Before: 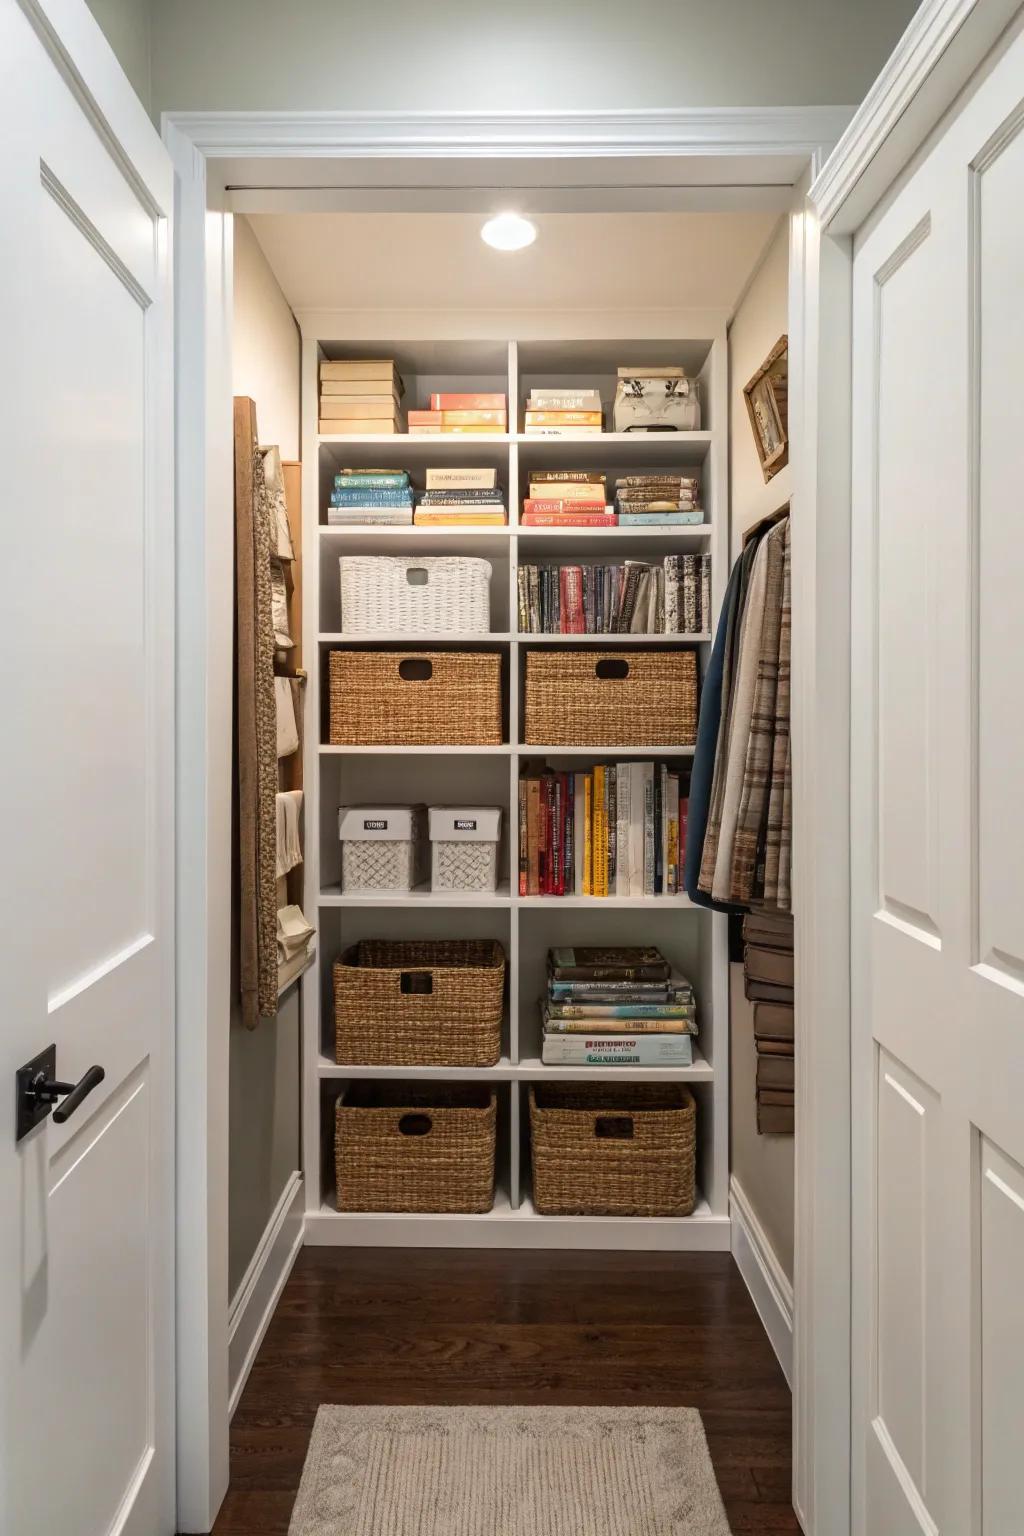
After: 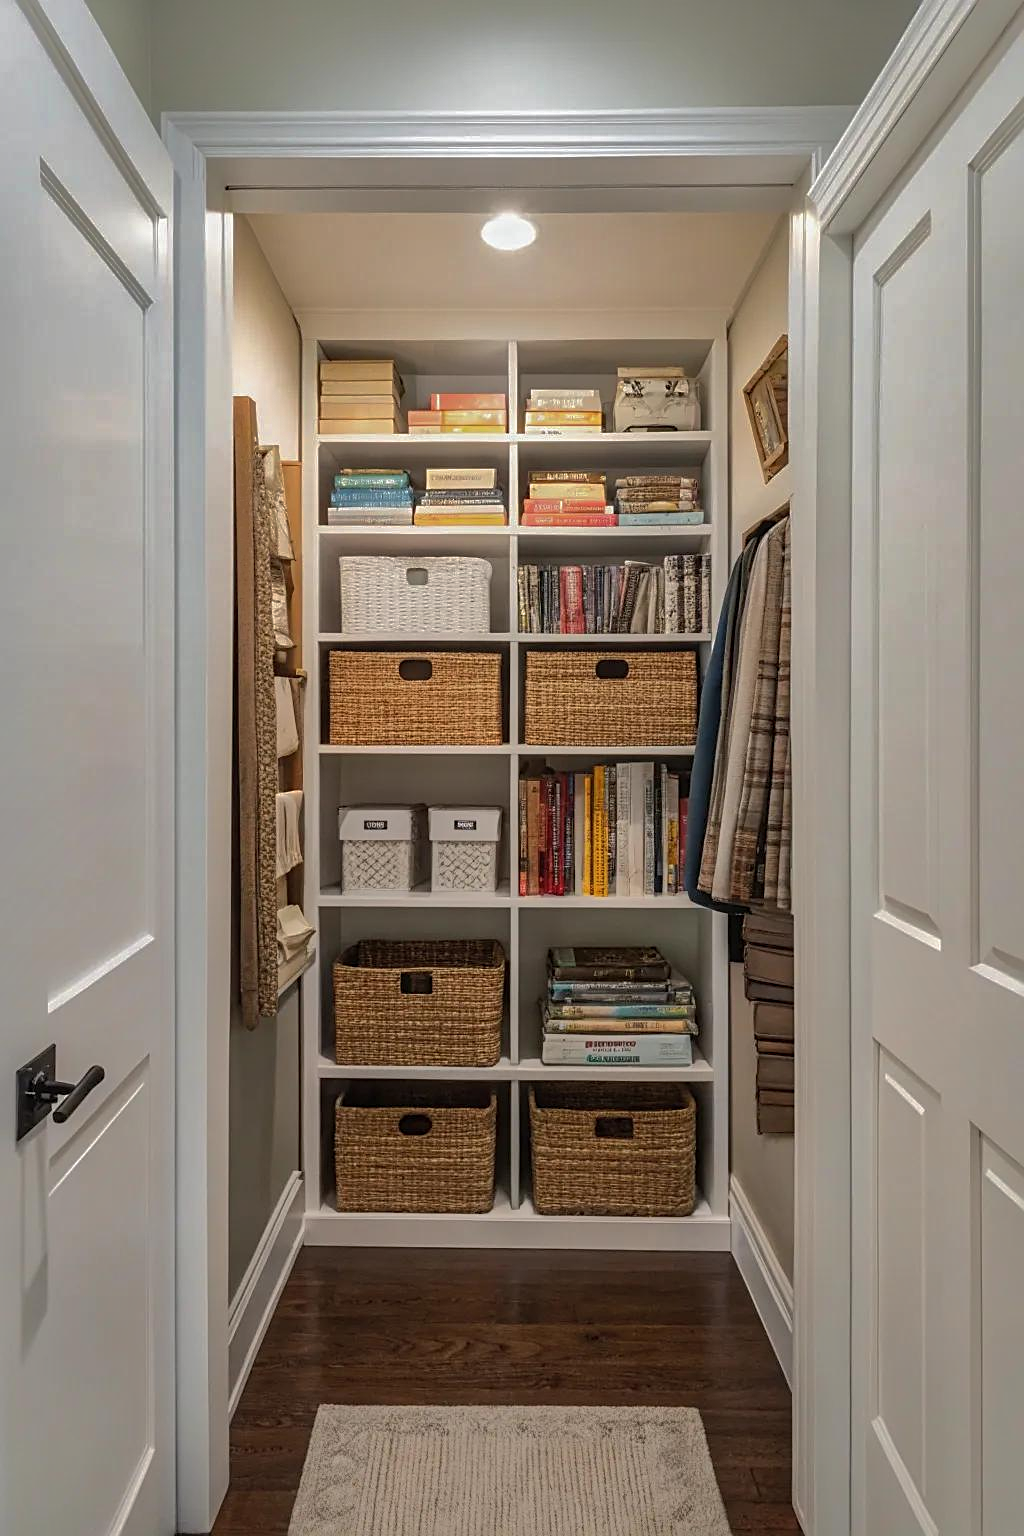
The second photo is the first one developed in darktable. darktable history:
local contrast: detail 109%
sharpen: on, module defaults
shadows and highlights: shadows 25.31, highlights -69.69
exposure: exposure -0.068 EV, compensate highlight preservation false
